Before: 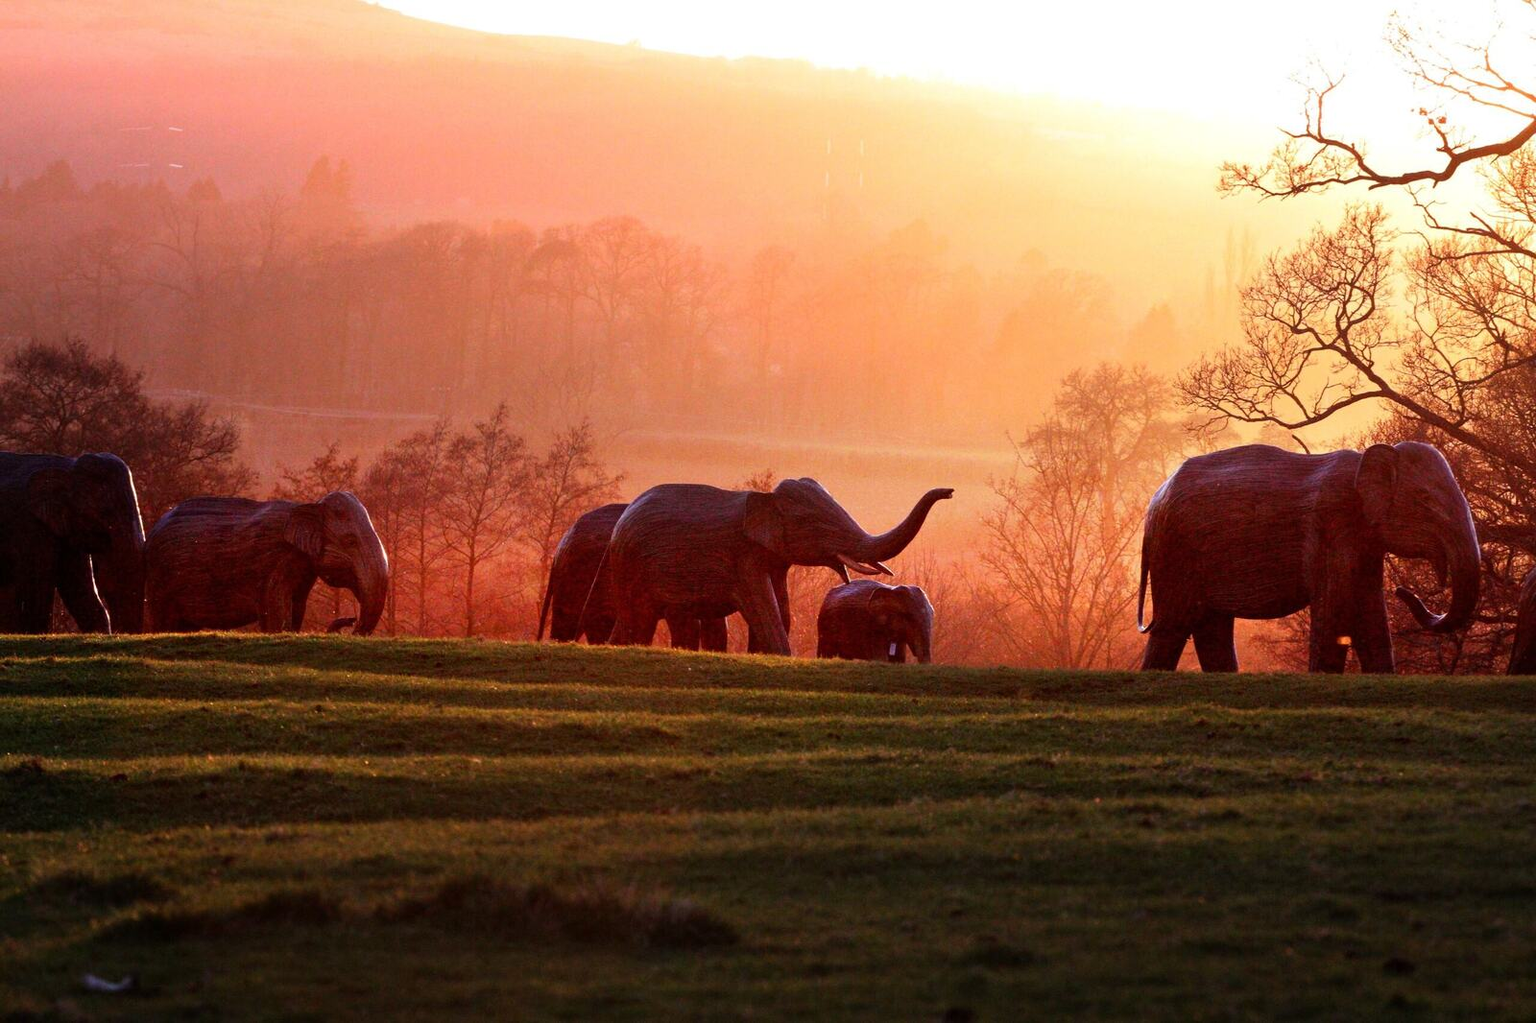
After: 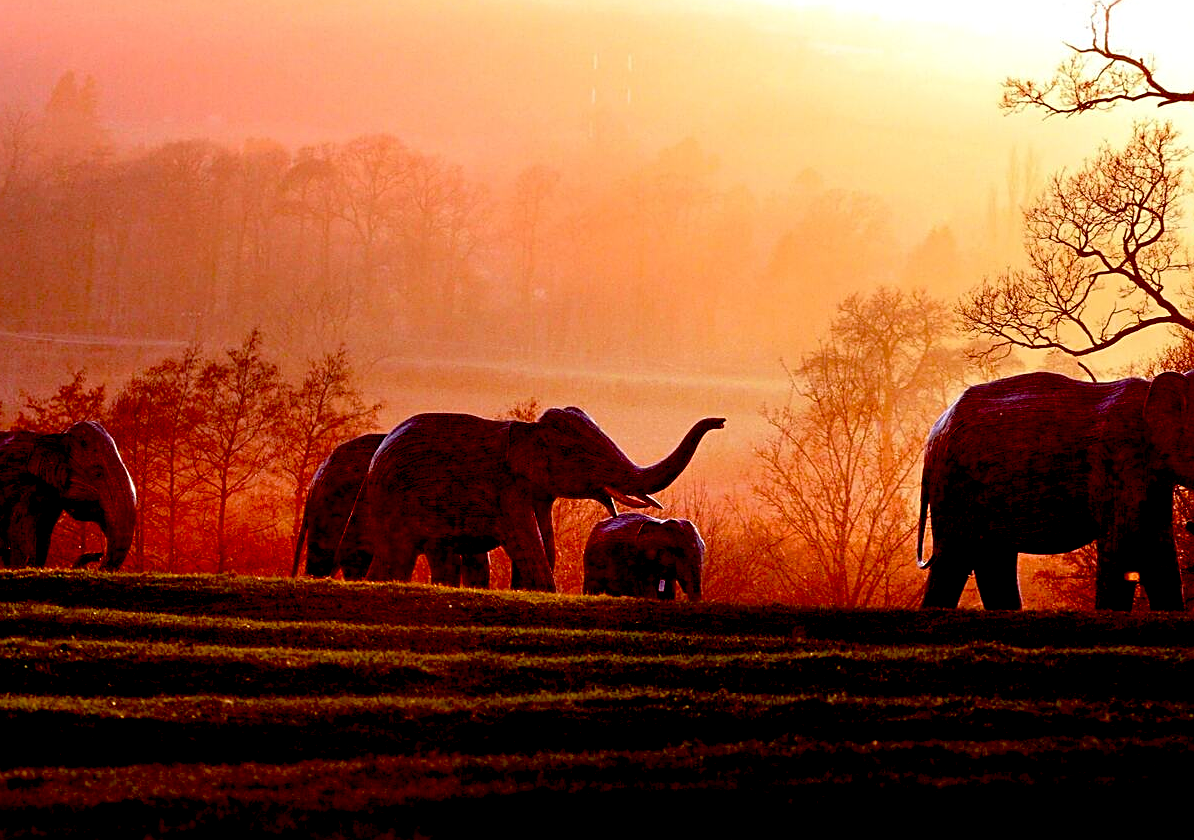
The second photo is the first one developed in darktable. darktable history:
sharpen: on, module defaults
crop: left 16.786%, top 8.548%, right 8.584%, bottom 12.606%
exposure: black level correction 0.047, exposure 0.013 EV, compensate exposure bias true, compensate highlight preservation false
